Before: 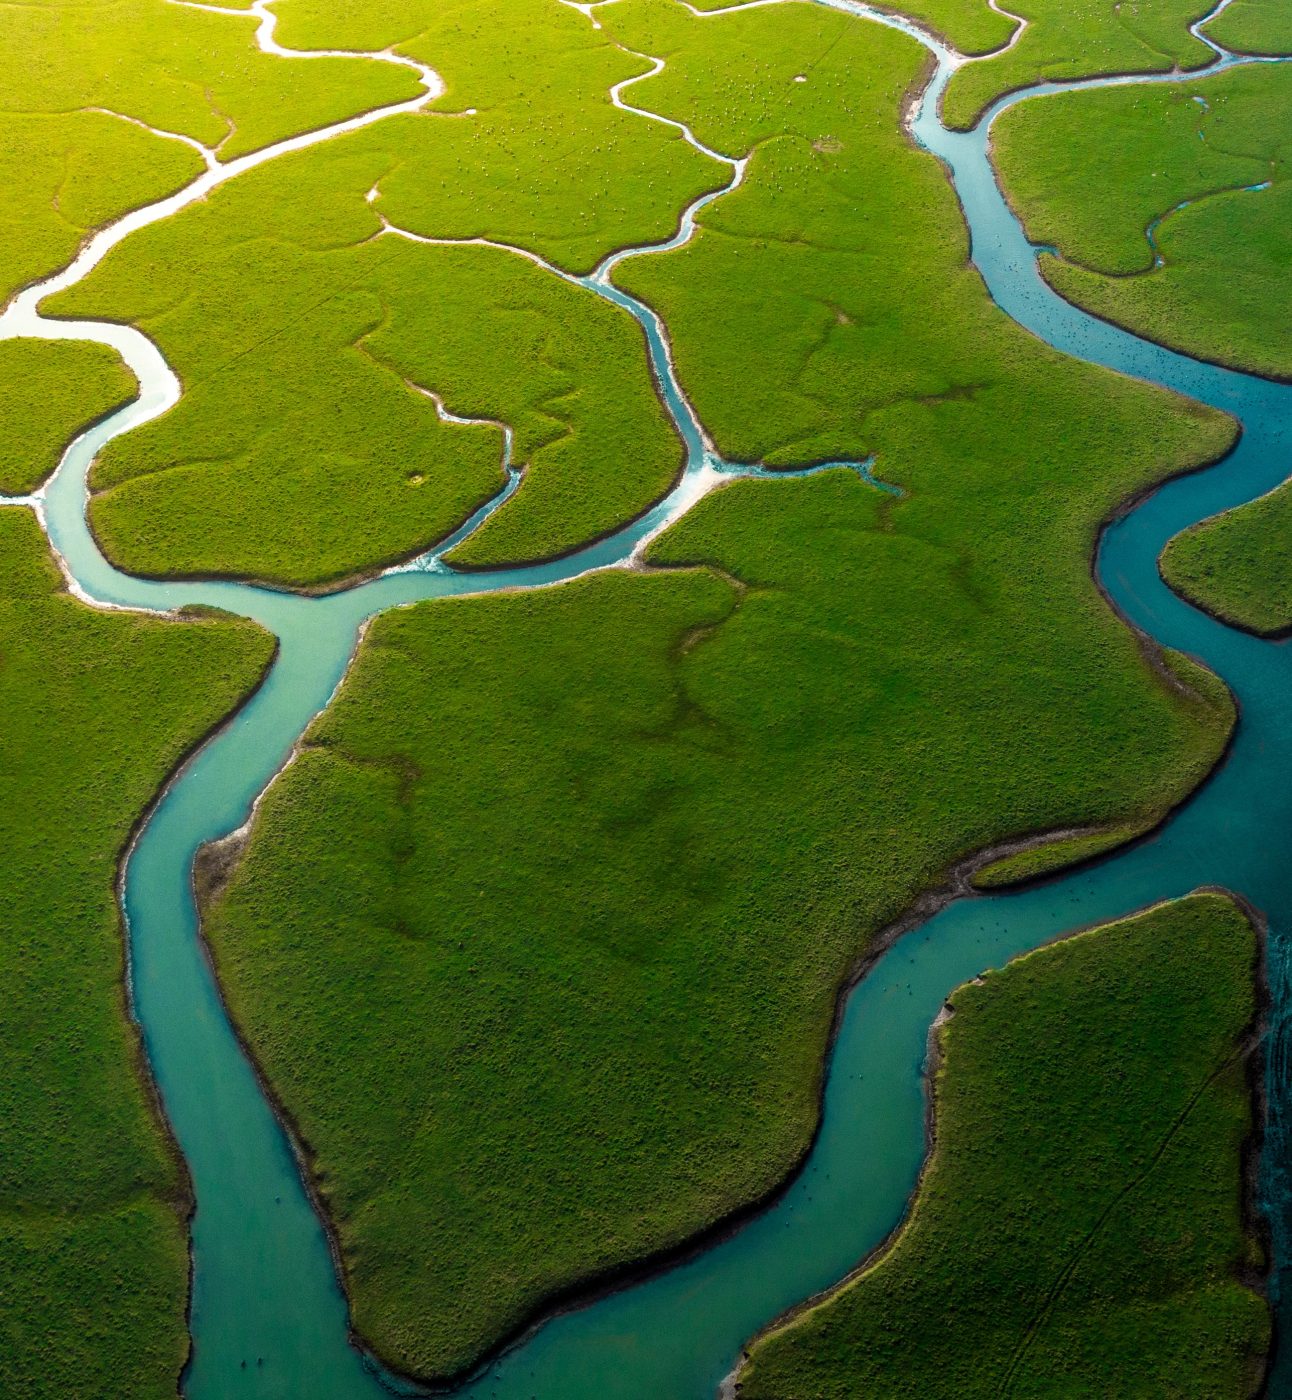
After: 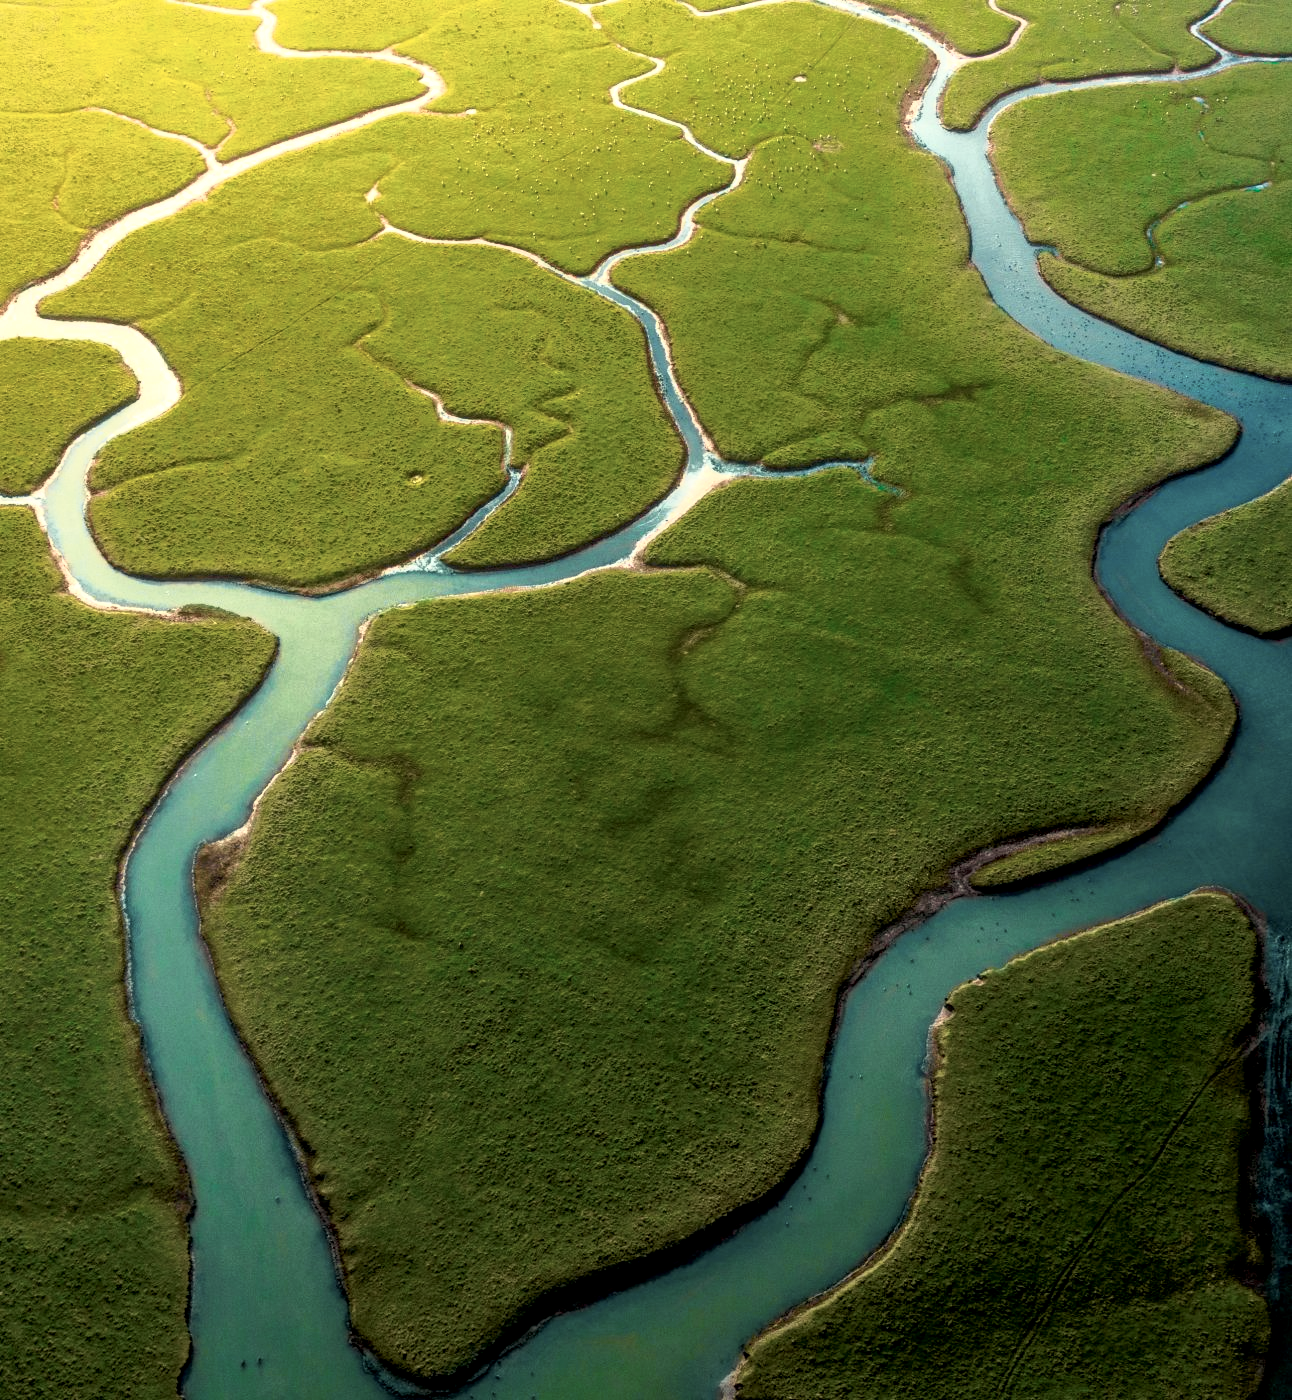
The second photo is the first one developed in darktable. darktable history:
local contrast: on, module defaults
tone curve: curves: ch0 [(0, 0) (0.105, 0.068) (0.181, 0.185) (0.28, 0.291) (0.384, 0.404) (0.485, 0.531) (0.638, 0.681) (0.795, 0.879) (1, 0.977)]; ch1 [(0, 0) (0.161, 0.092) (0.35, 0.33) (0.379, 0.401) (0.456, 0.469) (0.504, 0.5) (0.512, 0.514) (0.58, 0.597) (0.635, 0.646) (1, 1)]; ch2 [(0, 0) (0.371, 0.362) (0.437, 0.437) (0.5, 0.5) (0.53, 0.523) (0.56, 0.58) (0.622, 0.606) (1, 1)], color space Lab, independent channels, preserve colors none
white balance: red 1.045, blue 0.932
